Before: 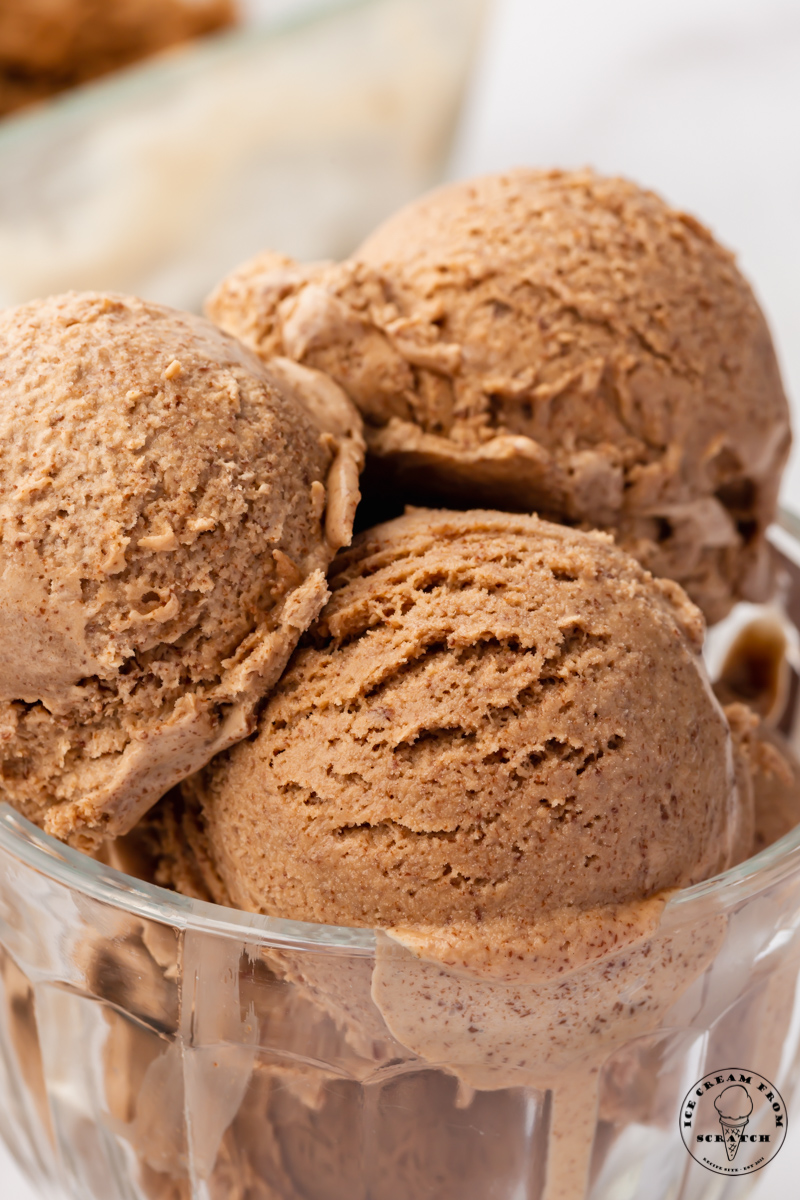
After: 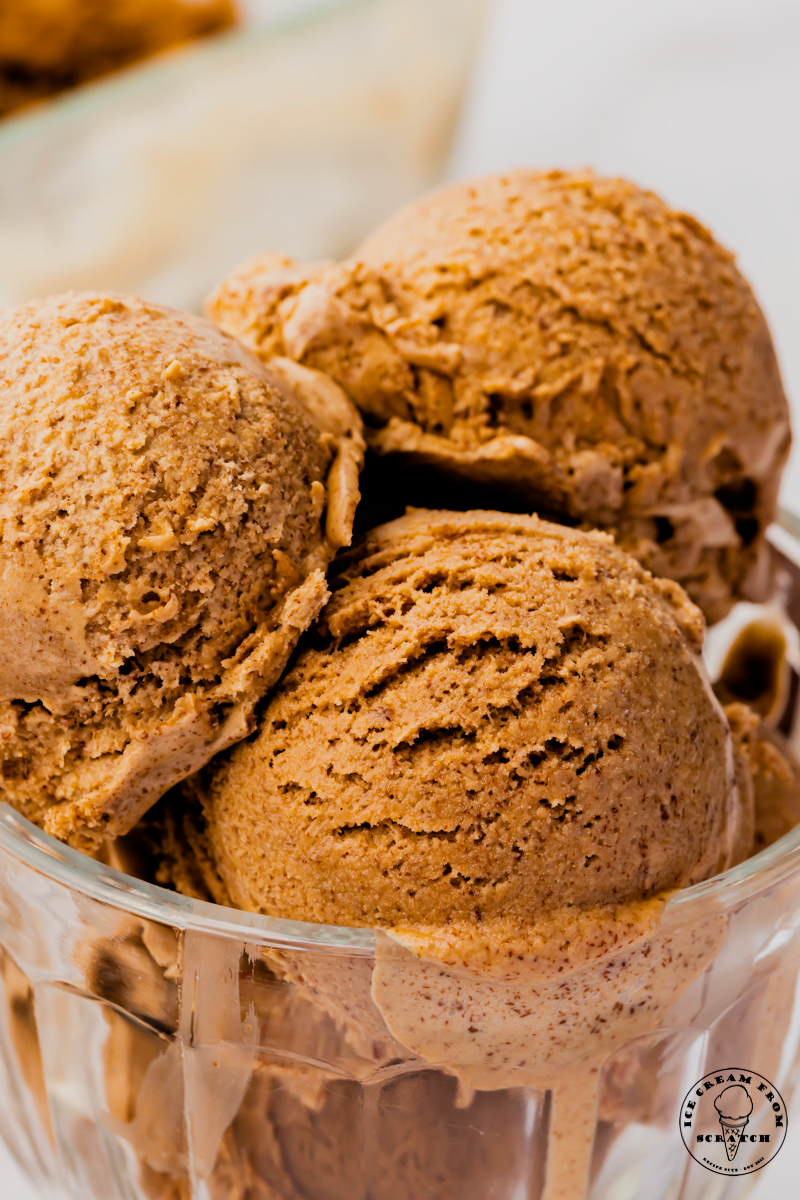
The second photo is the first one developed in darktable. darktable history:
haze removal: compatibility mode true, adaptive false
color balance rgb: perceptual saturation grading › global saturation 25%, global vibrance 20%
filmic rgb: black relative exposure -5 EV, hardness 2.88, contrast 1.3, highlights saturation mix -30%
